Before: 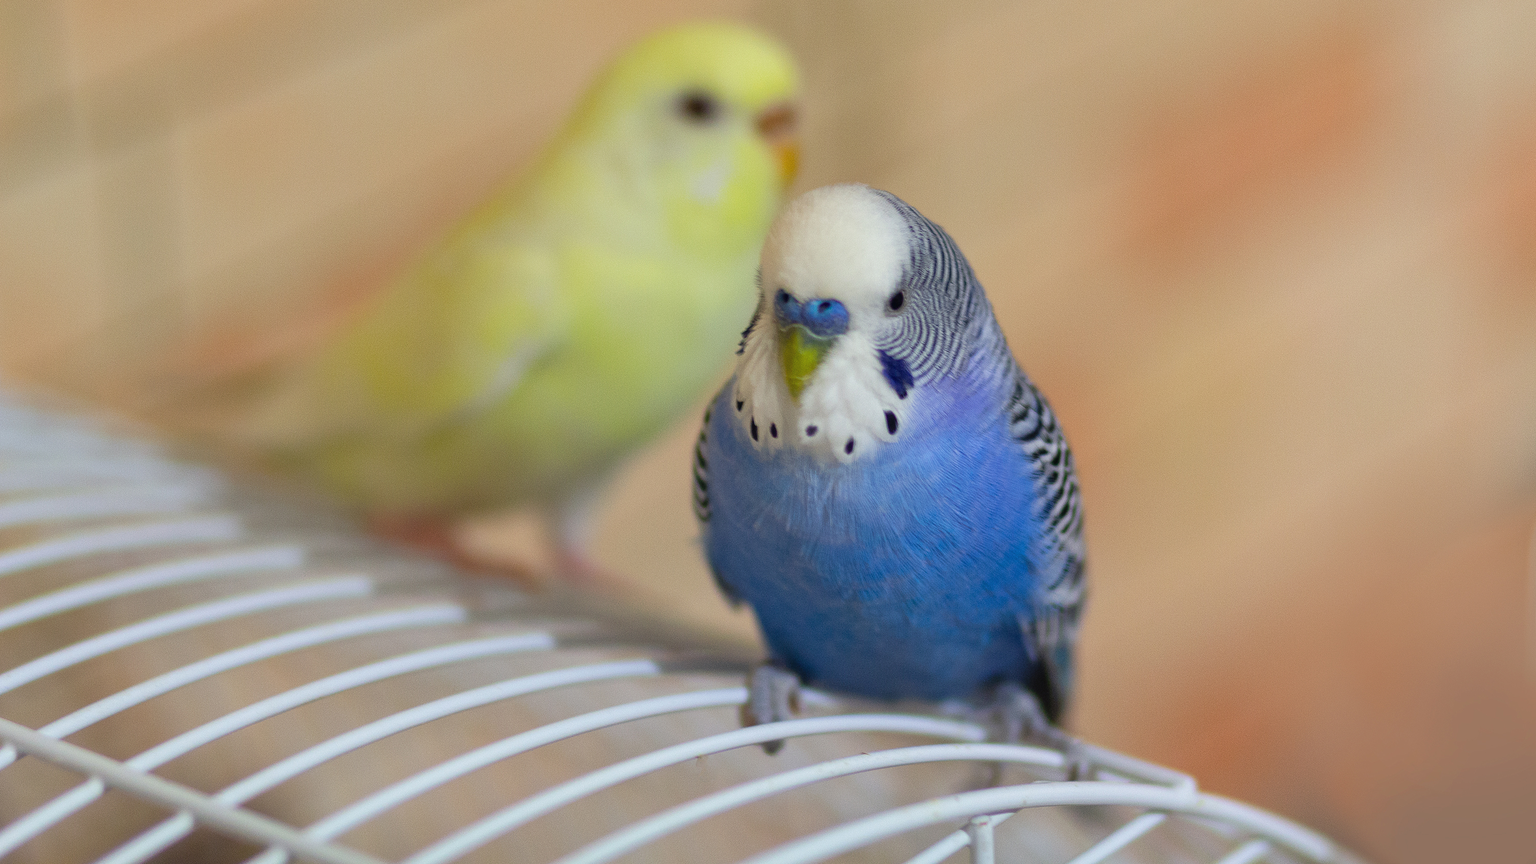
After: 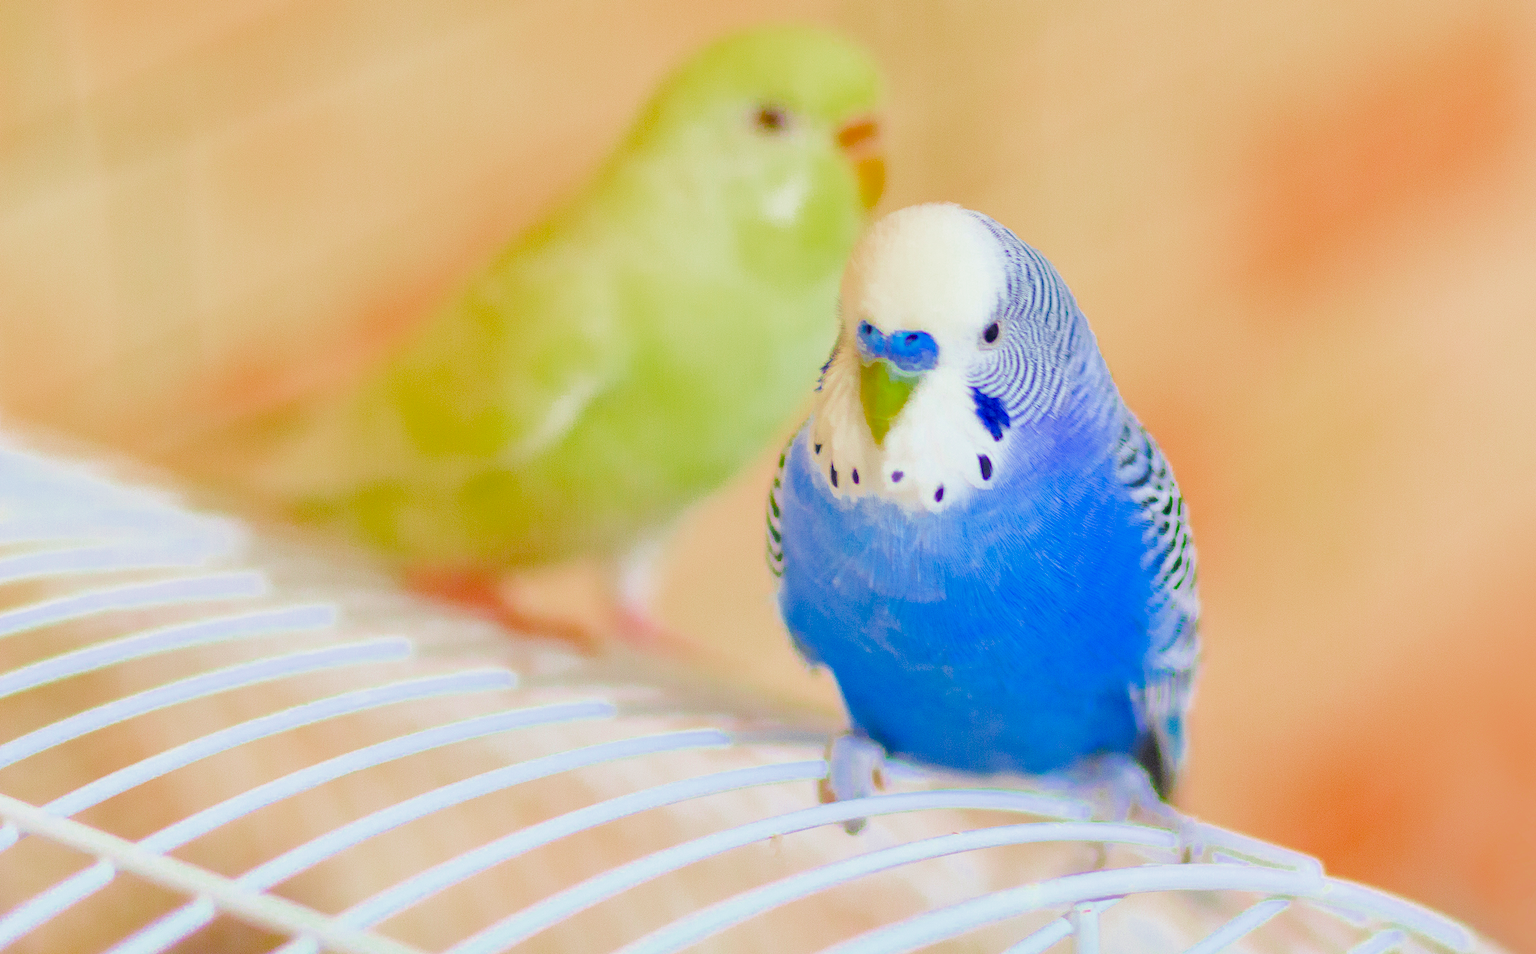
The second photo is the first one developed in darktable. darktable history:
color balance rgb: perceptual saturation grading › global saturation 20%, perceptual saturation grading › highlights -25%, perceptual saturation grading › shadows 50%
color zones: curves: ch0 [(0, 0.425) (0.143, 0.422) (0.286, 0.42) (0.429, 0.419) (0.571, 0.419) (0.714, 0.42) (0.857, 0.422) (1, 0.425)]
contrast brightness saturation: contrast 0.07, brightness 0.08, saturation 0.18
crop: right 9.509%, bottom 0.031%
filmic rgb: middle gray luminance 3.44%, black relative exposure -5.92 EV, white relative exposure 6.33 EV, threshold 6 EV, dynamic range scaling 22.4%, target black luminance 0%, hardness 2.33, latitude 45.85%, contrast 0.78, highlights saturation mix 100%, shadows ↔ highlights balance 0.033%, add noise in highlights 0, preserve chrominance max RGB, color science v3 (2019), use custom middle-gray values true, iterations of high-quality reconstruction 0, contrast in highlights soft, enable highlight reconstruction true
white balance: emerald 1
